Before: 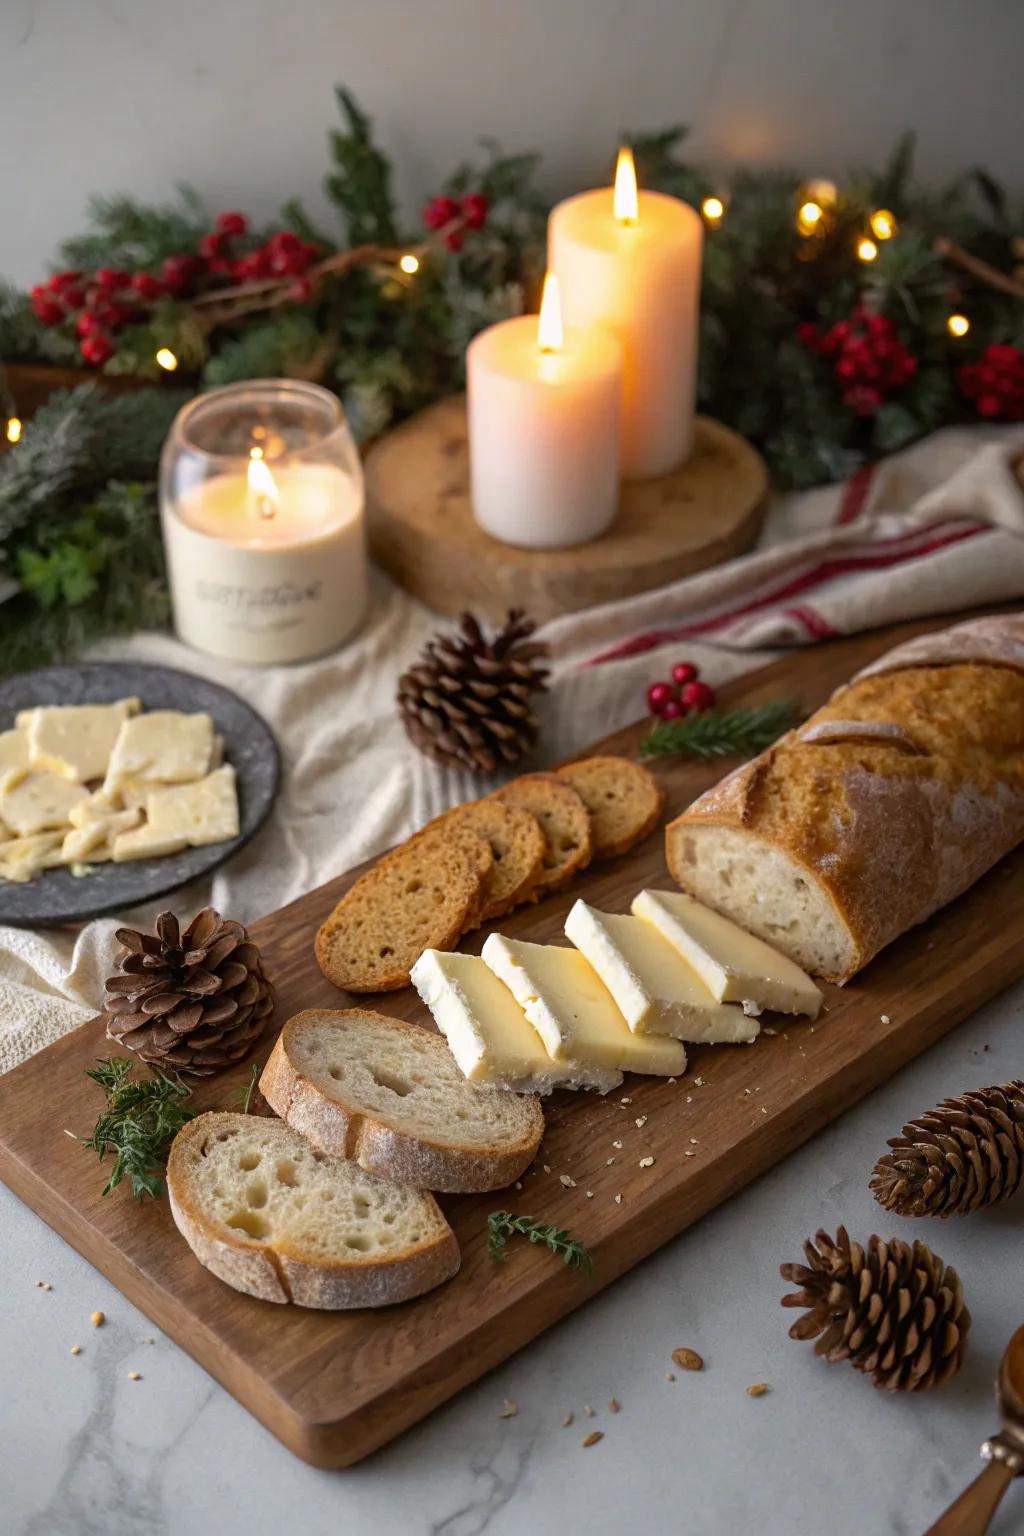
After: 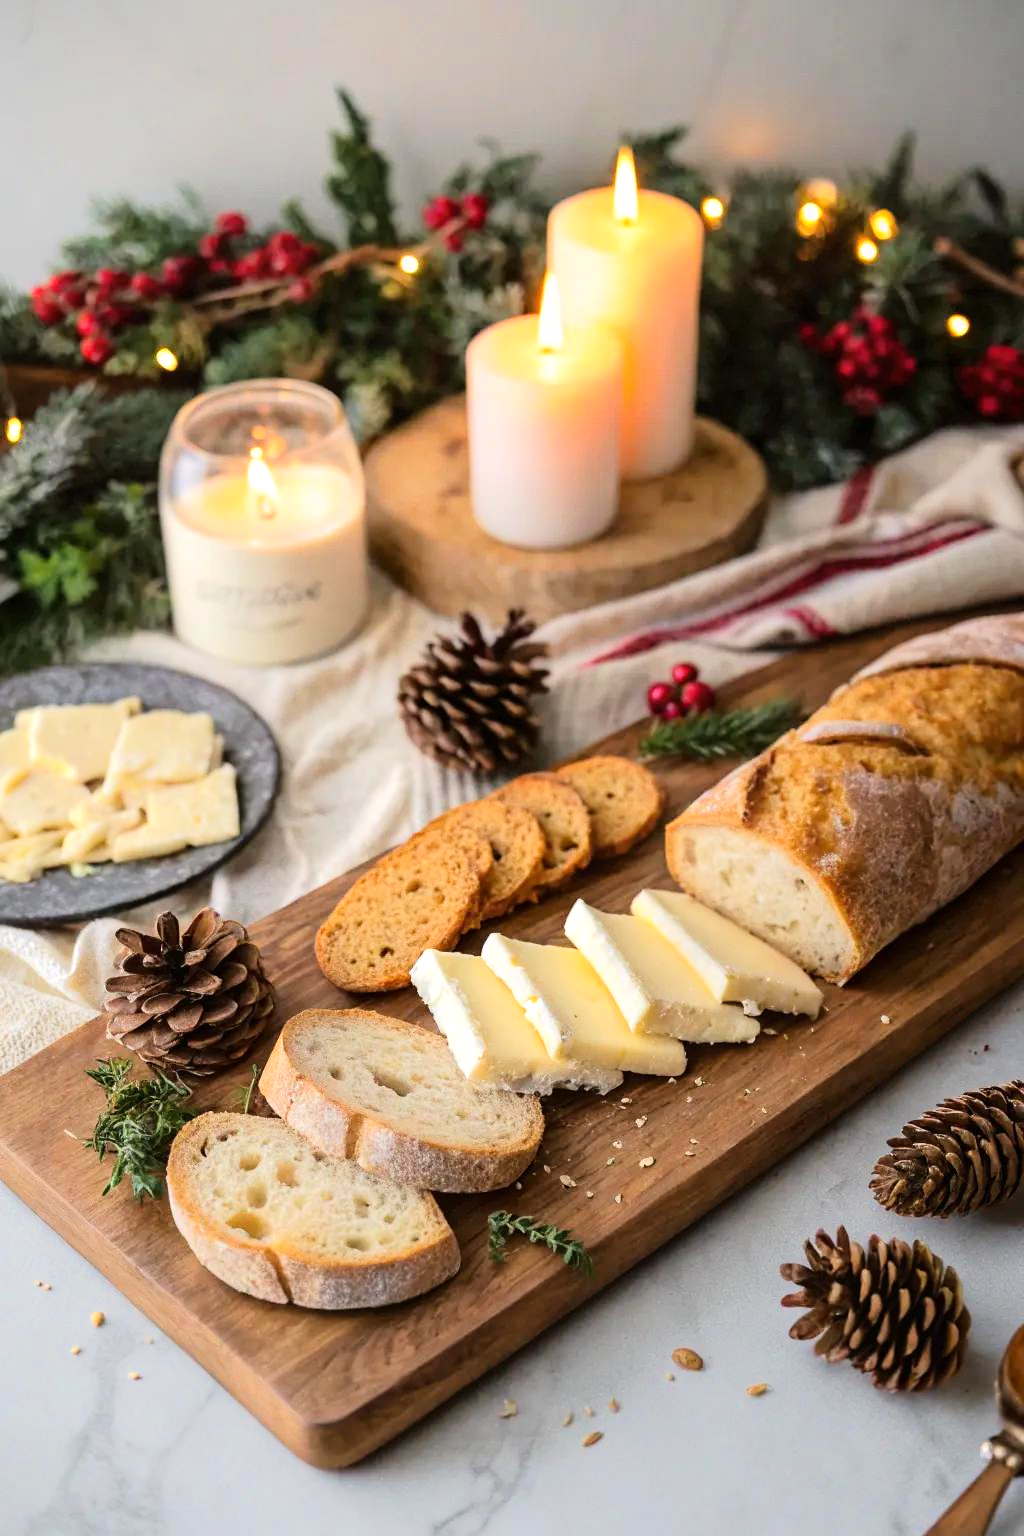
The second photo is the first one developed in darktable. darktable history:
tone equalizer: -7 EV 0.149 EV, -6 EV 0.59 EV, -5 EV 1.18 EV, -4 EV 1.29 EV, -3 EV 1.15 EV, -2 EV 0.6 EV, -1 EV 0.167 EV, edges refinement/feathering 500, mask exposure compensation -1.57 EV, preserve details no
